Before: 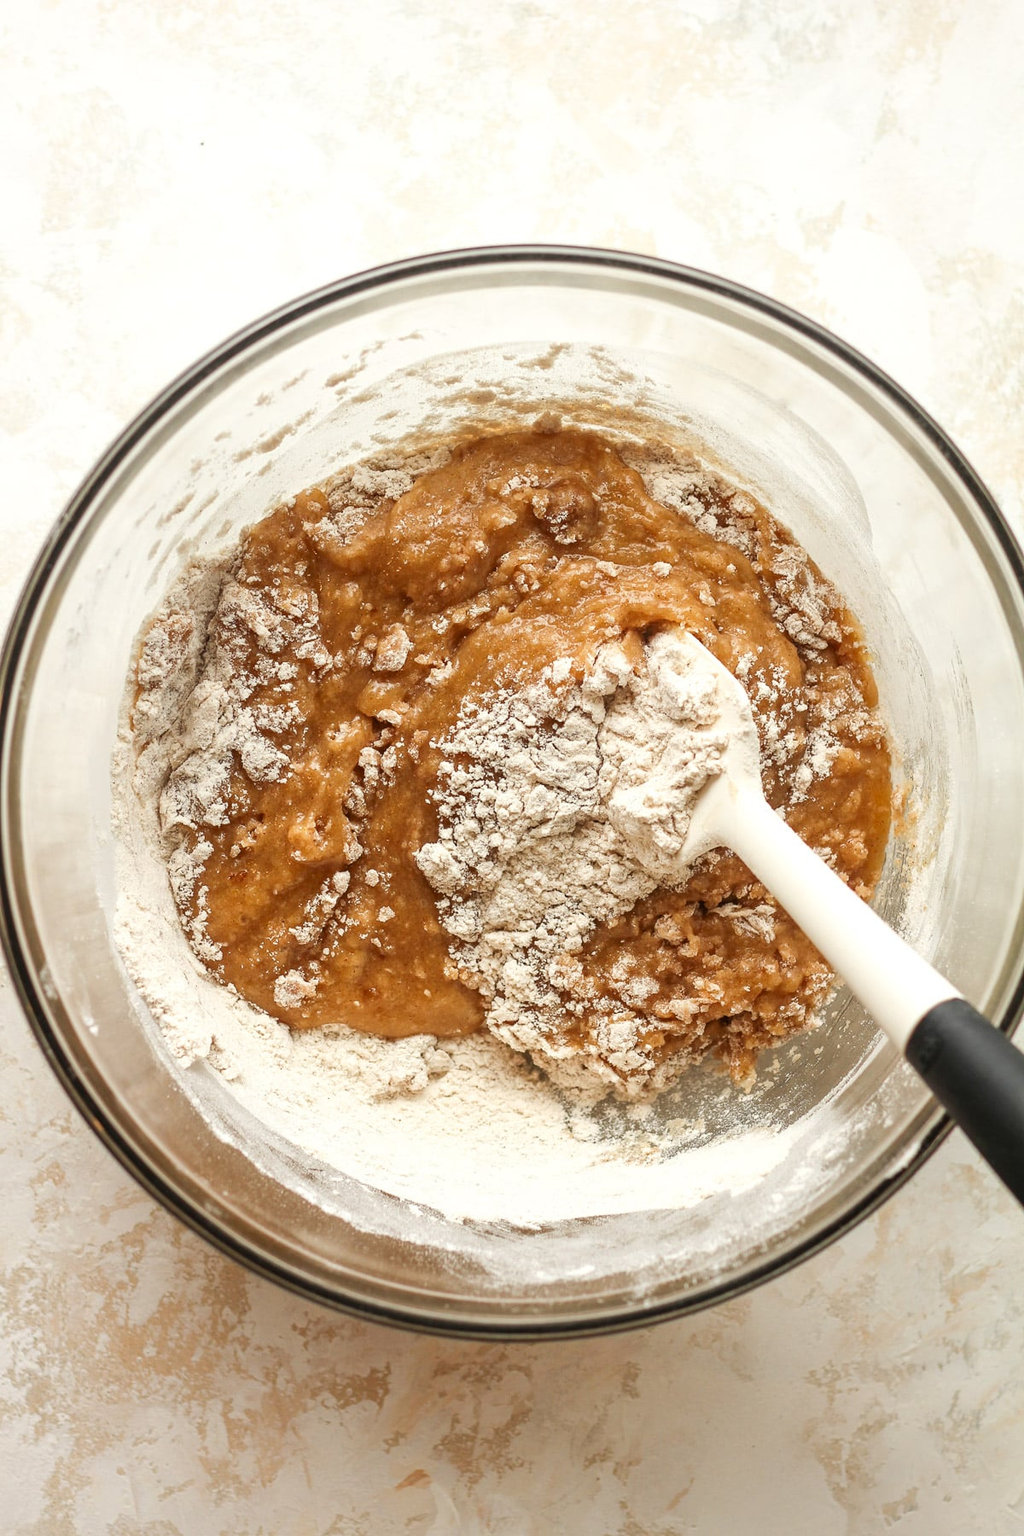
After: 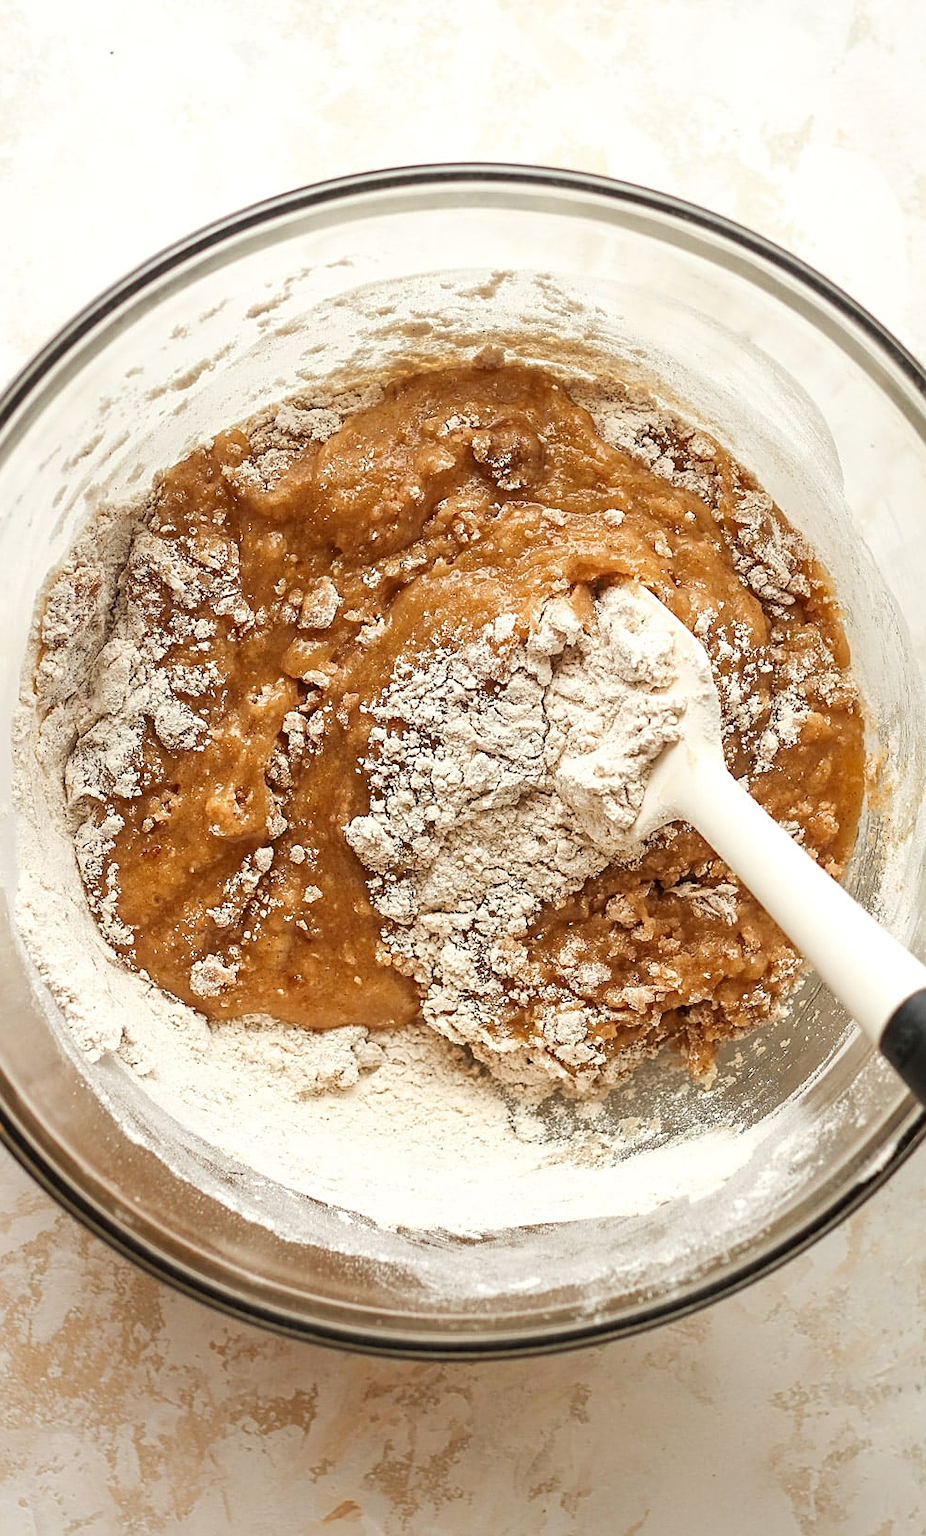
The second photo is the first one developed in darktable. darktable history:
sharpen: on, module defaults
crop: left 9.807%, top 6.259%, right 7.334%, bottom 2.177%
